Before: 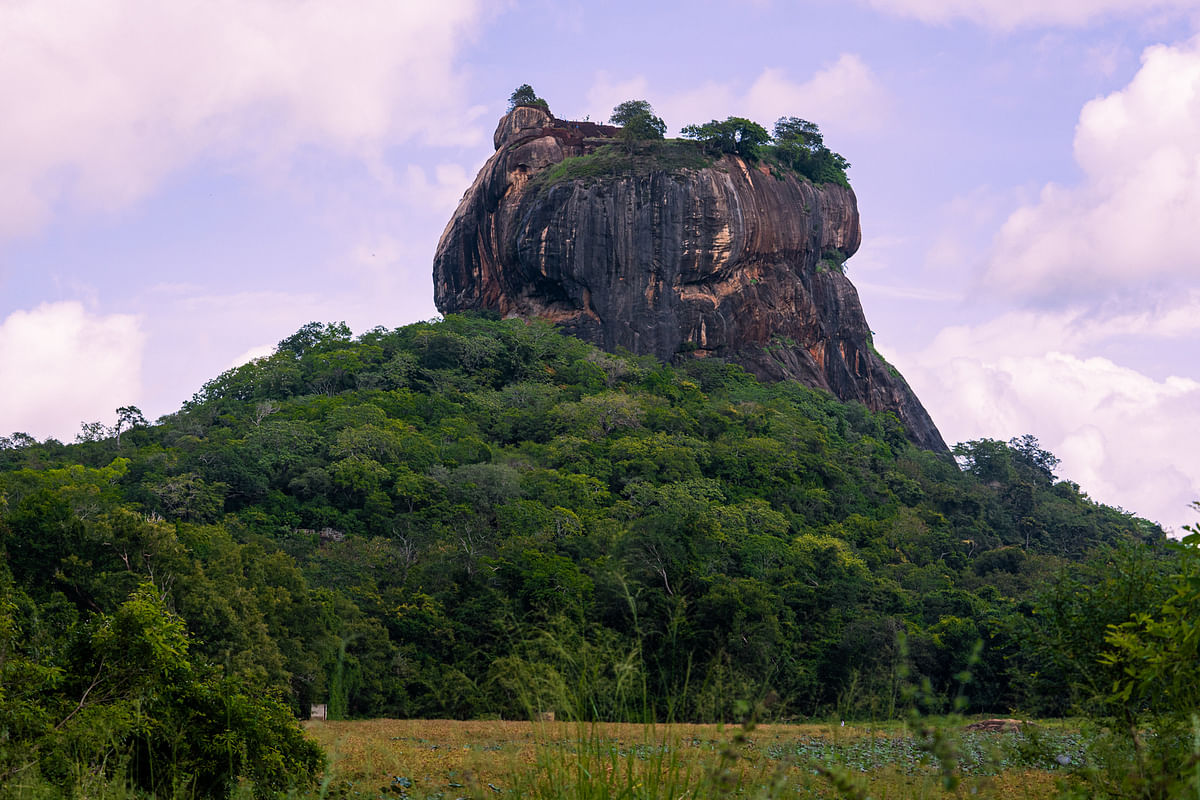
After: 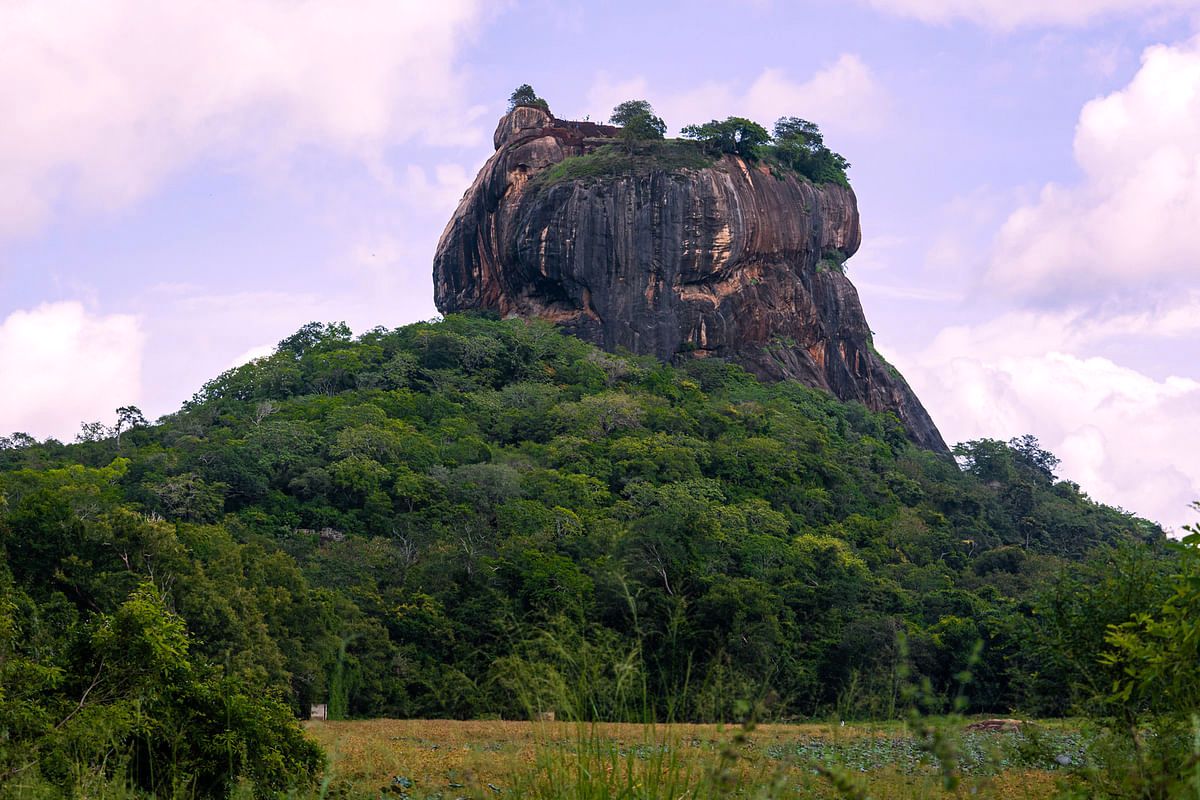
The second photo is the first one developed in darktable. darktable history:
exposure: exposure 0.153 EV, compensate highlight preservation false
